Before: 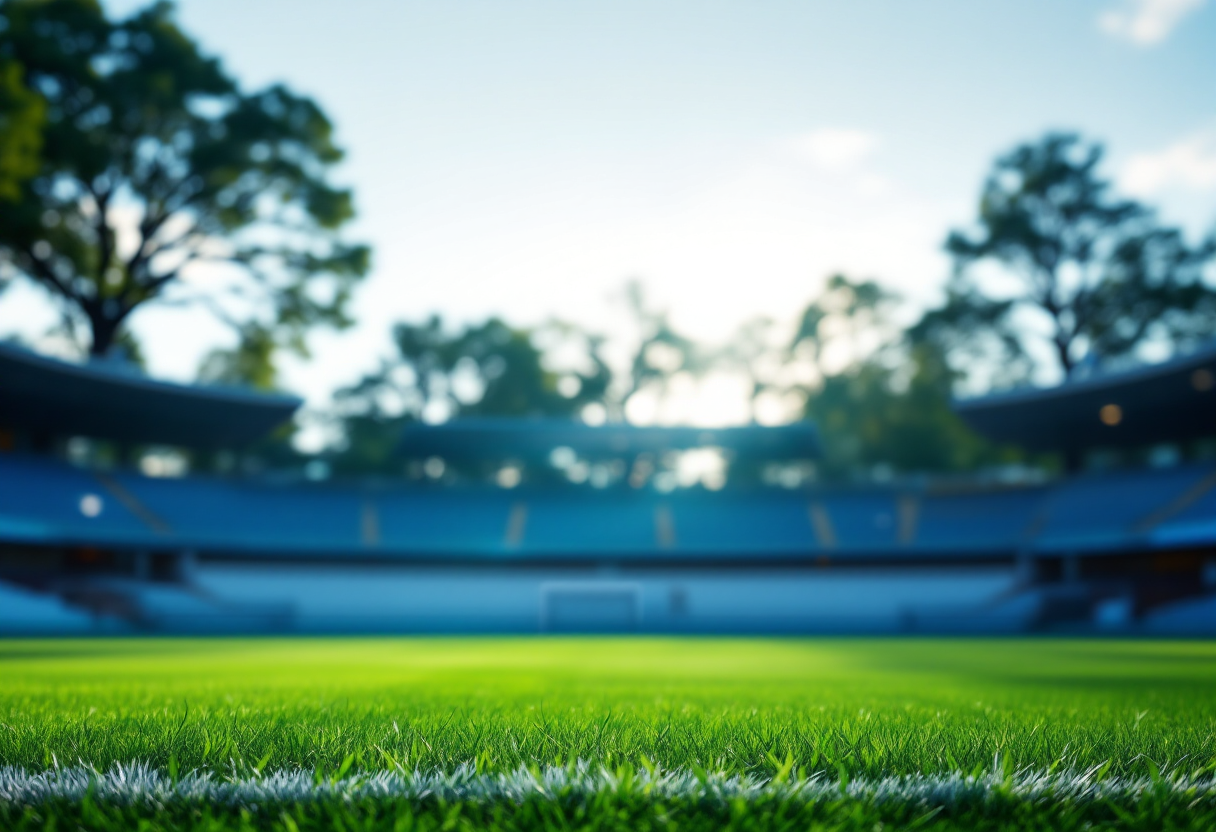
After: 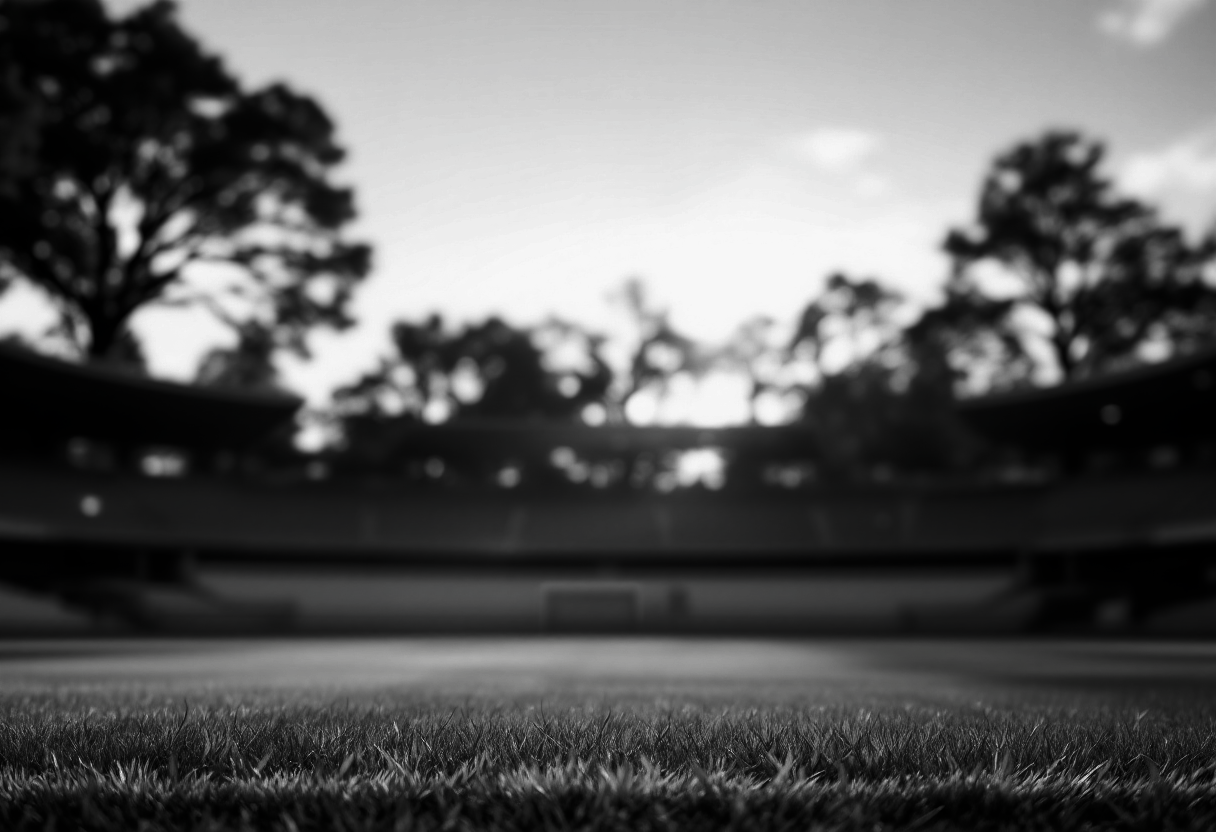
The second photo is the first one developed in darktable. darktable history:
color zones: curves: ch0 [(0, 0.487) (0.241, 0.395) (0.434, 0.373) (0.658, 0.412) (0.838, 0.487)]; ch1 [(0, 0) (0.053, 0.053) (0.211, 0.202) (0.579, 0.259) (0.781, 0.241)]
contrast brightness saturation: contrast -0.025, brightness -0.579, saturation -0.992
